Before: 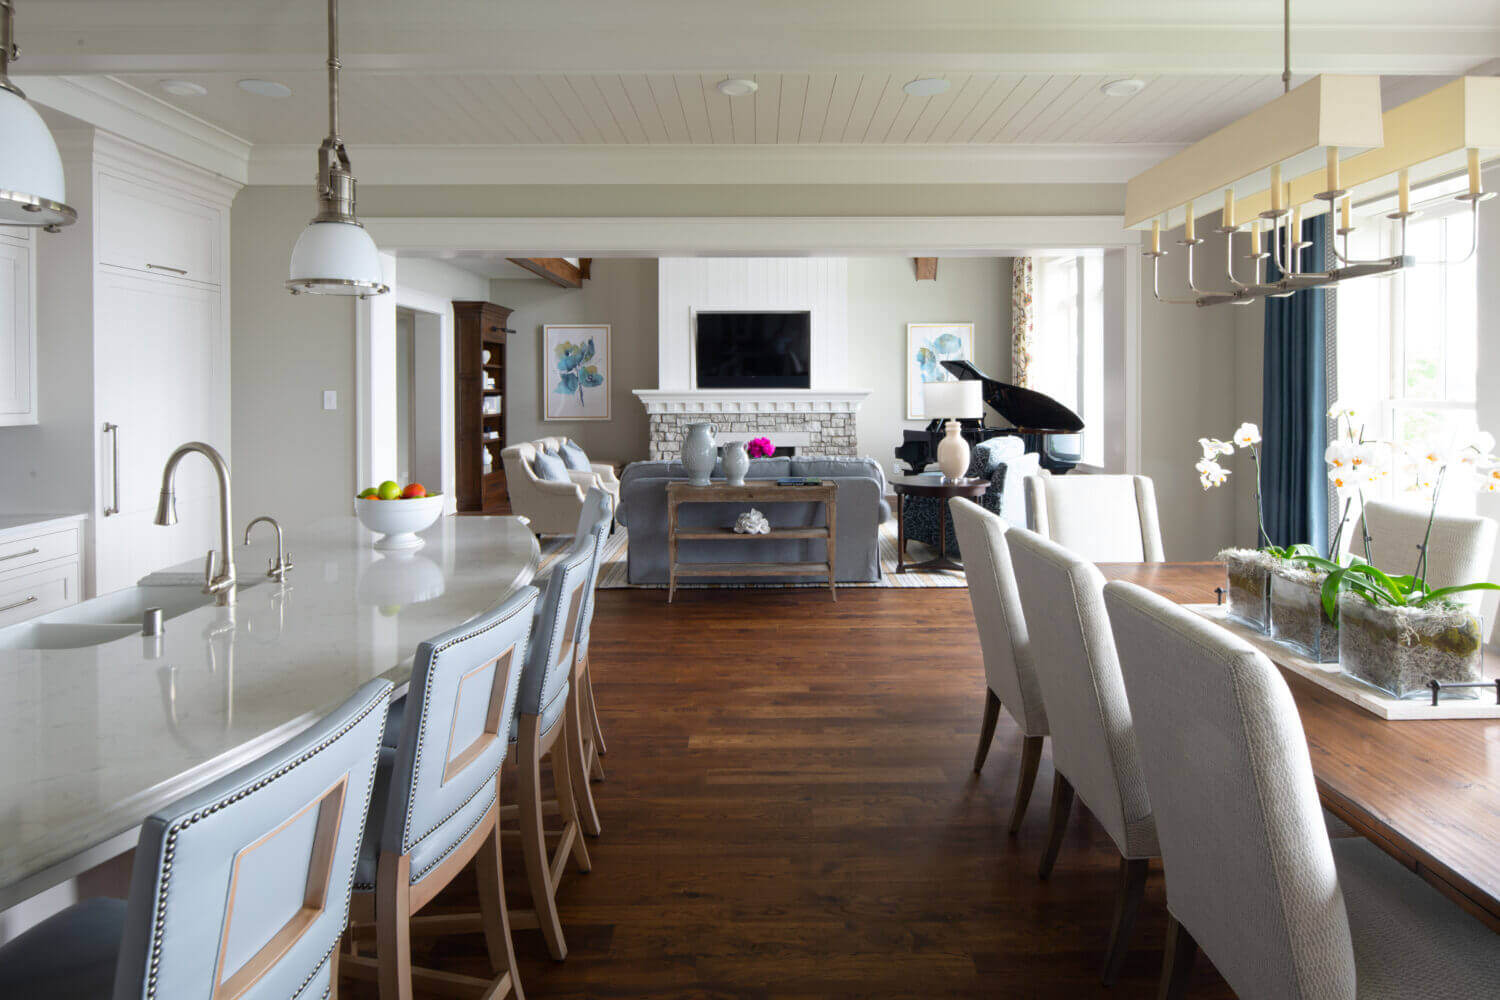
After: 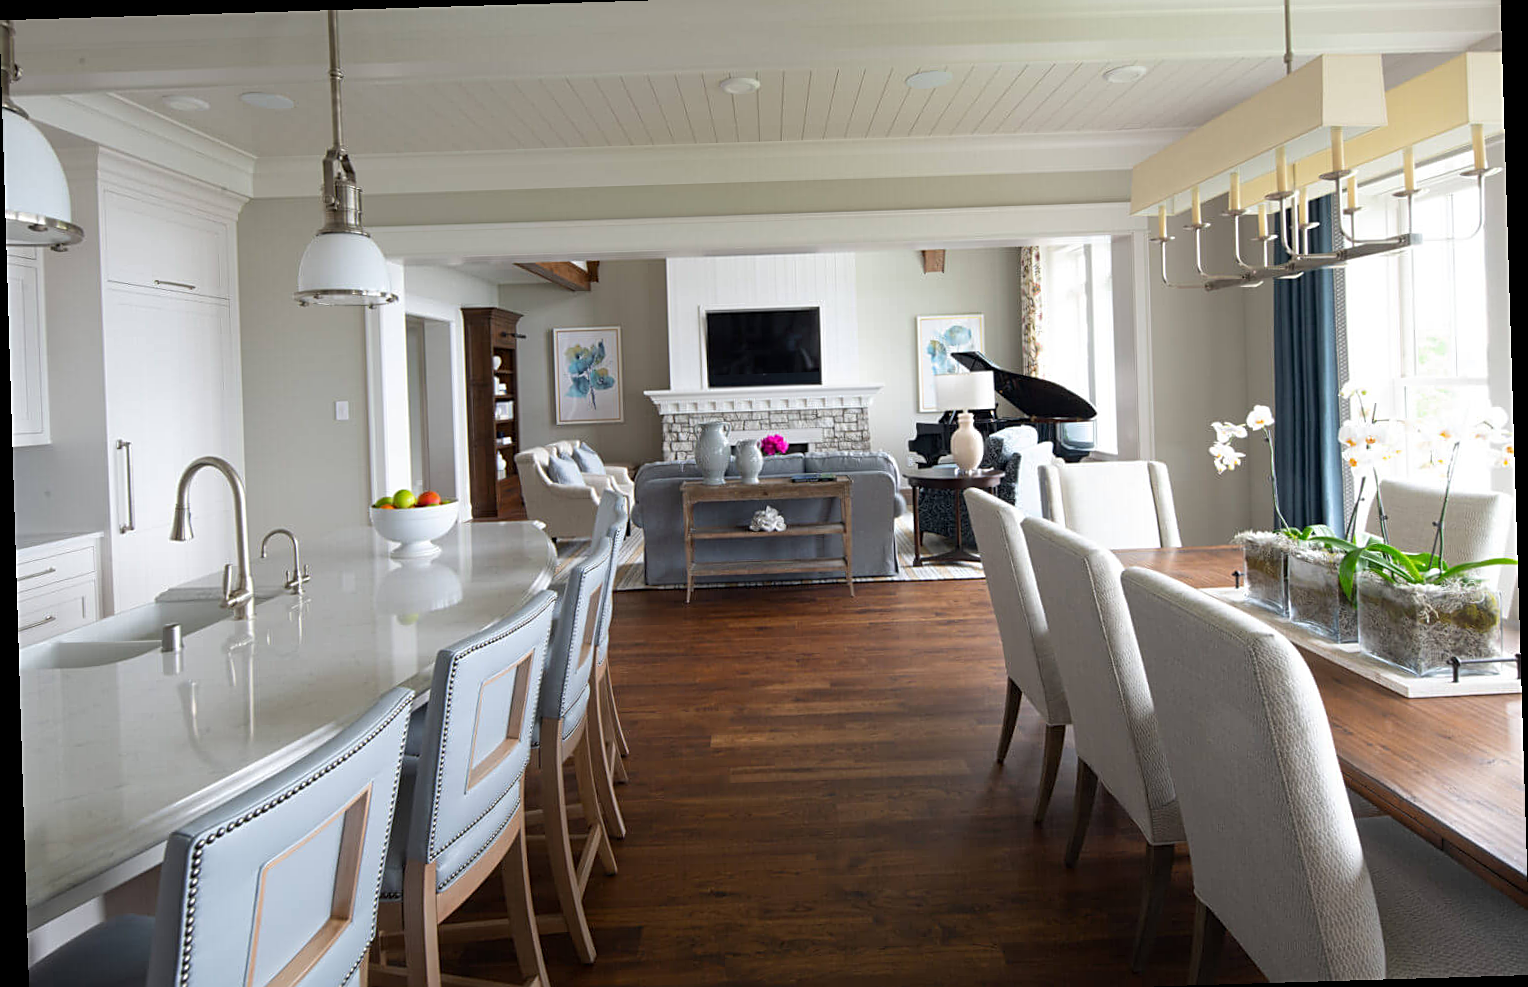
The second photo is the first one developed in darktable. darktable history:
crop and rotate: top 2.479%, bottom 3.018%
rotate and perspective: rotation -1.75°, automatic cropping off
sharpen: on, module defaults
